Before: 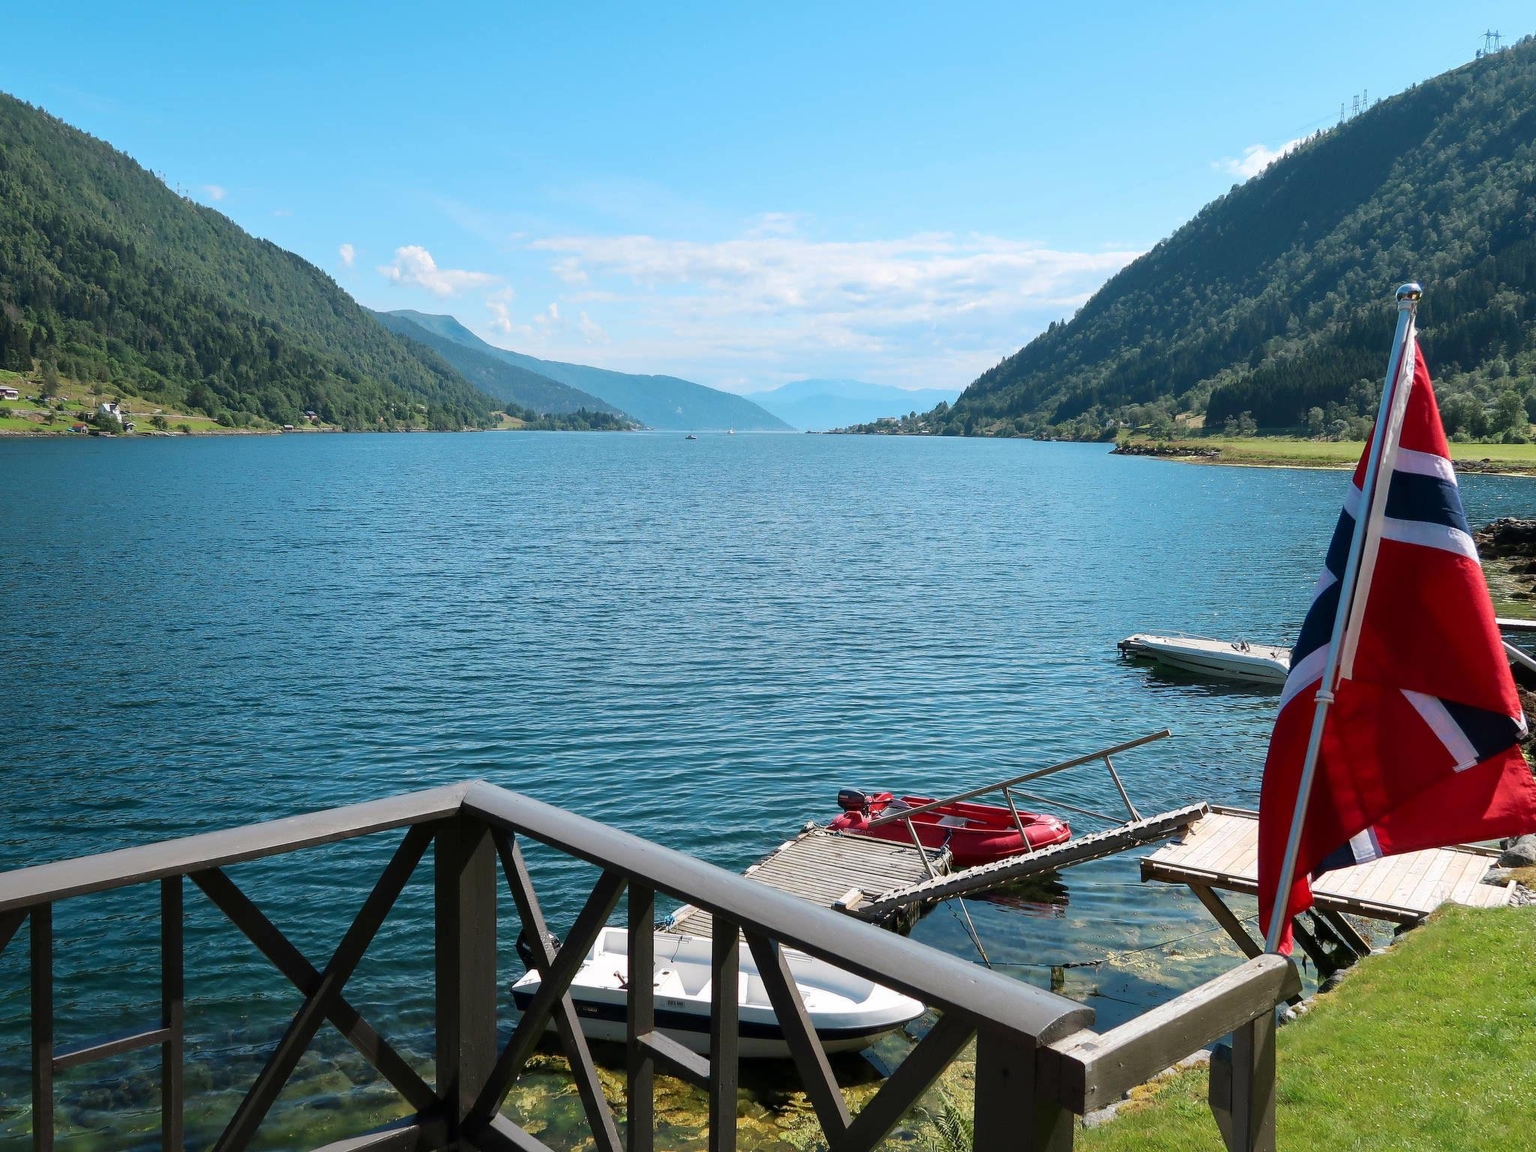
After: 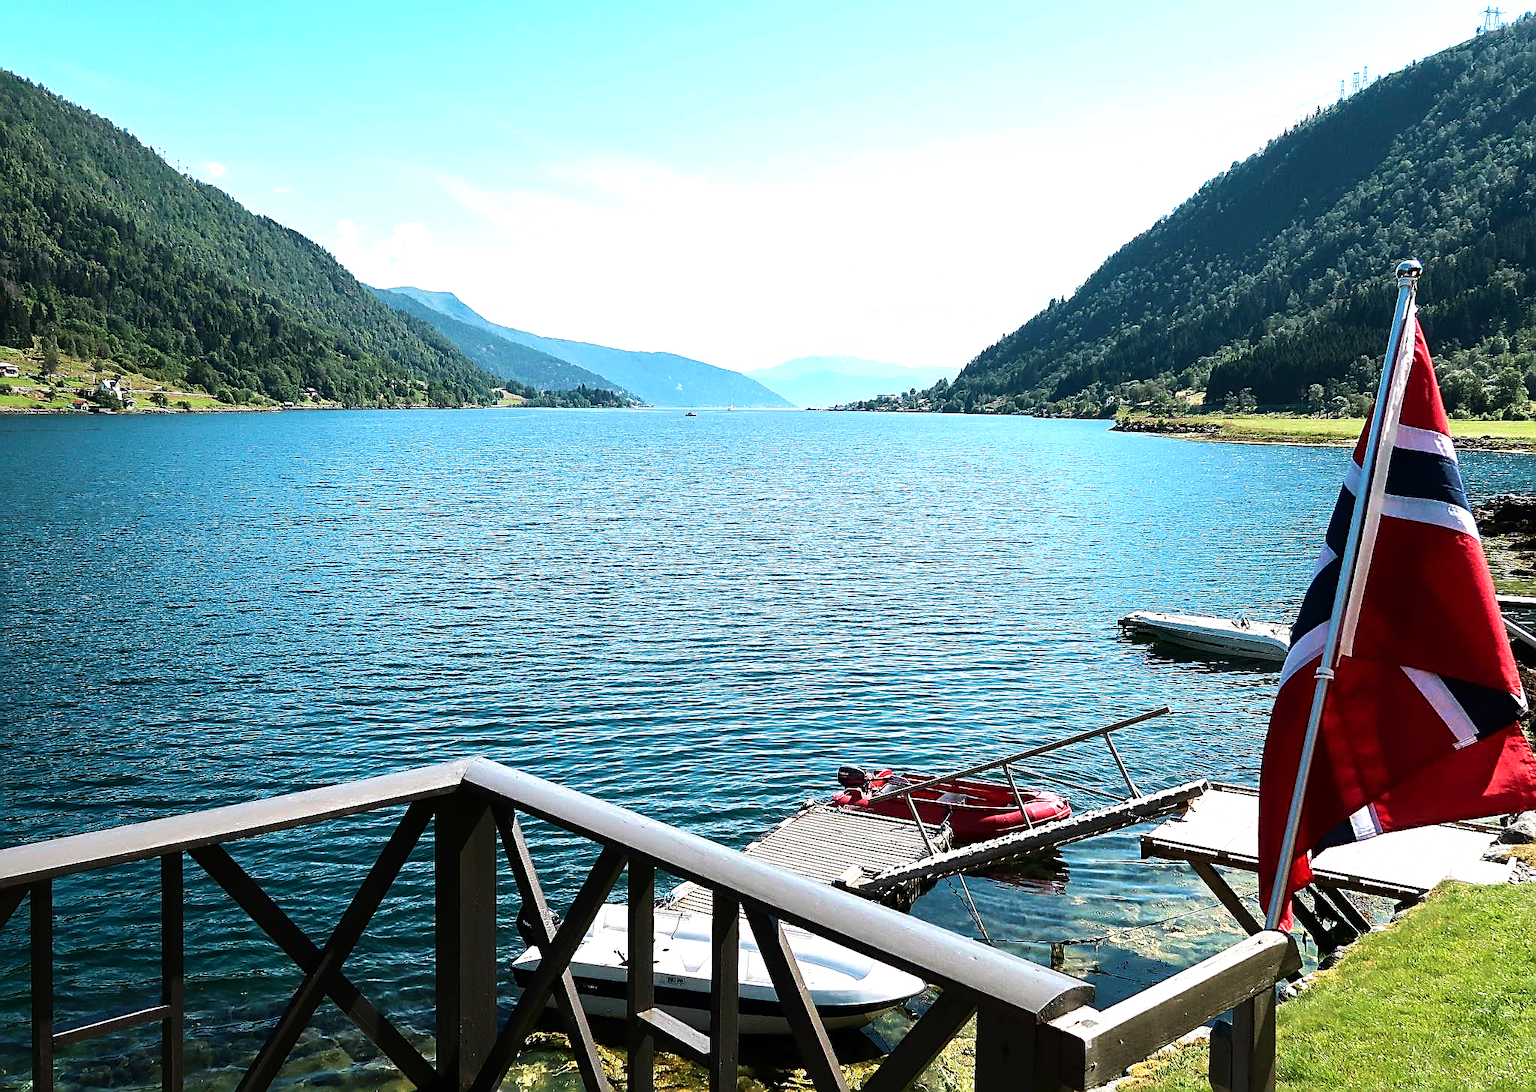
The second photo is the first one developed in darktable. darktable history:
sharpen: amount 0.886
crop and rotate: top 2.022%, bottom 3.113%
velvia: strength 24.33%
tone equalizer: -8 EV -1.09 EV, -7 EV -1.04 EV, -6 EV -0.891 EV, -5 EV -0.541 EV, -3 EV 0.562 EV, -2 EV 0.892 EV, -1 EV 1 EV, +0 EV 1.06 EV, edges refinement/feathering 500, mask exposure compensation -1.57 EV, preserve details no
